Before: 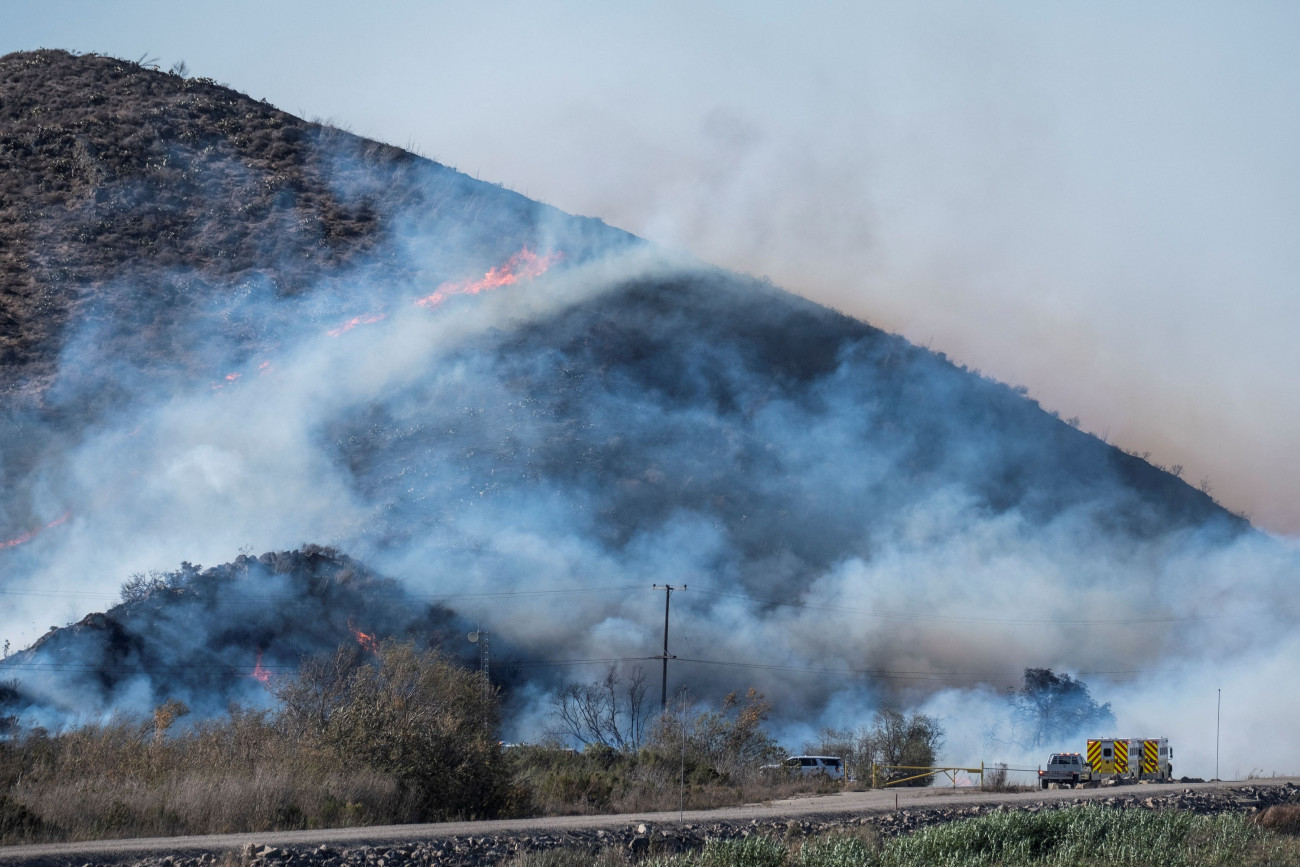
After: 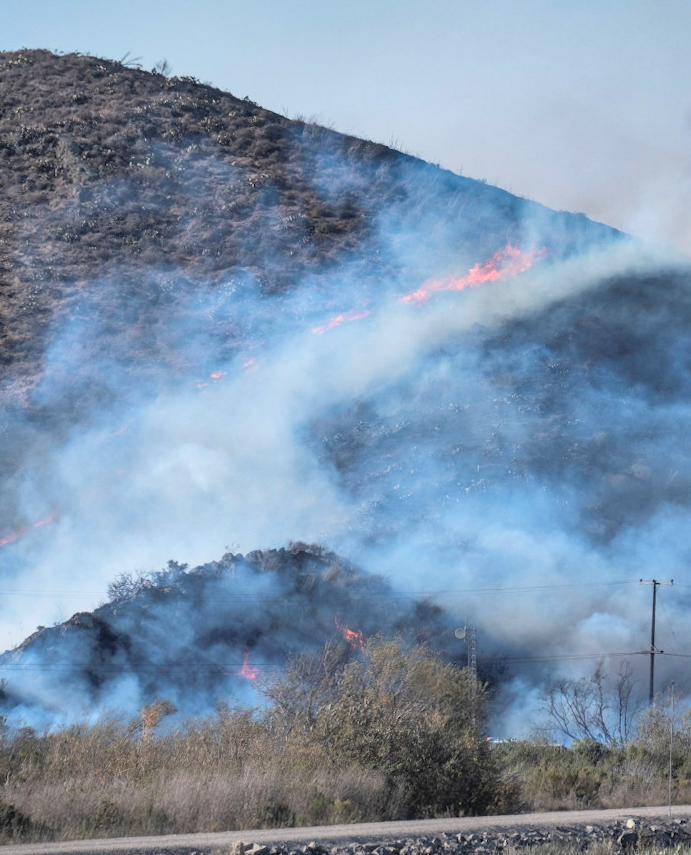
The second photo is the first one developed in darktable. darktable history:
contrast brightness saturation: contrast 0.1, brightness 0.3, saturation 0.14
rotate and perspective: rotation -0.45°, automatic cropping original format, crop left 0.008, crop right 0.992, crop top 0.012, crop bottom 0.988
shadows and highlights: radius 118.69, shadows 42.21, highlights -61.56, soften with gaussian
crop: left 0.587%, right 45.588%, bottom 0.086%
